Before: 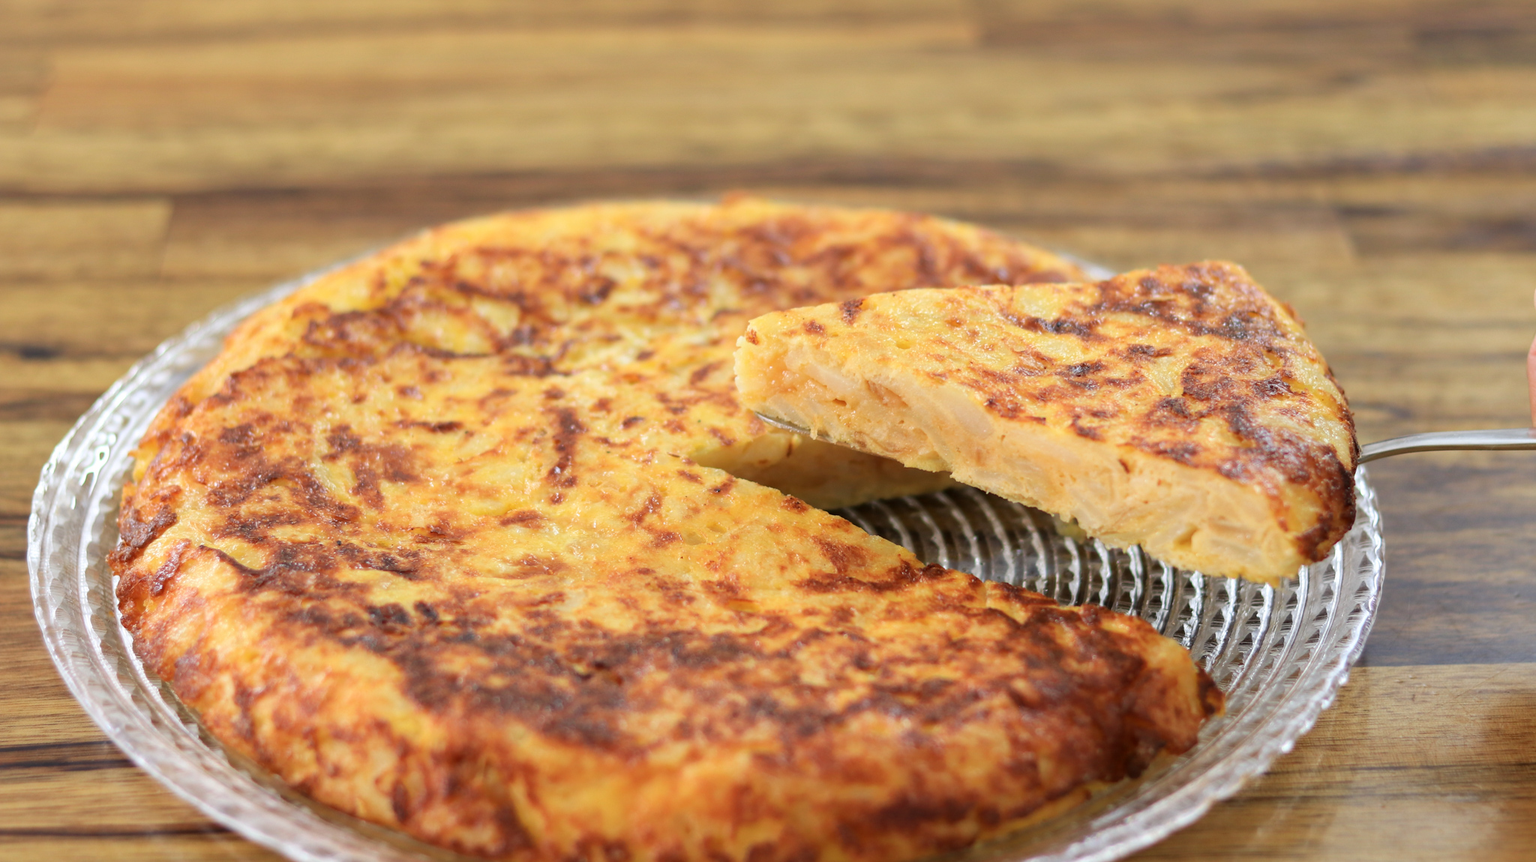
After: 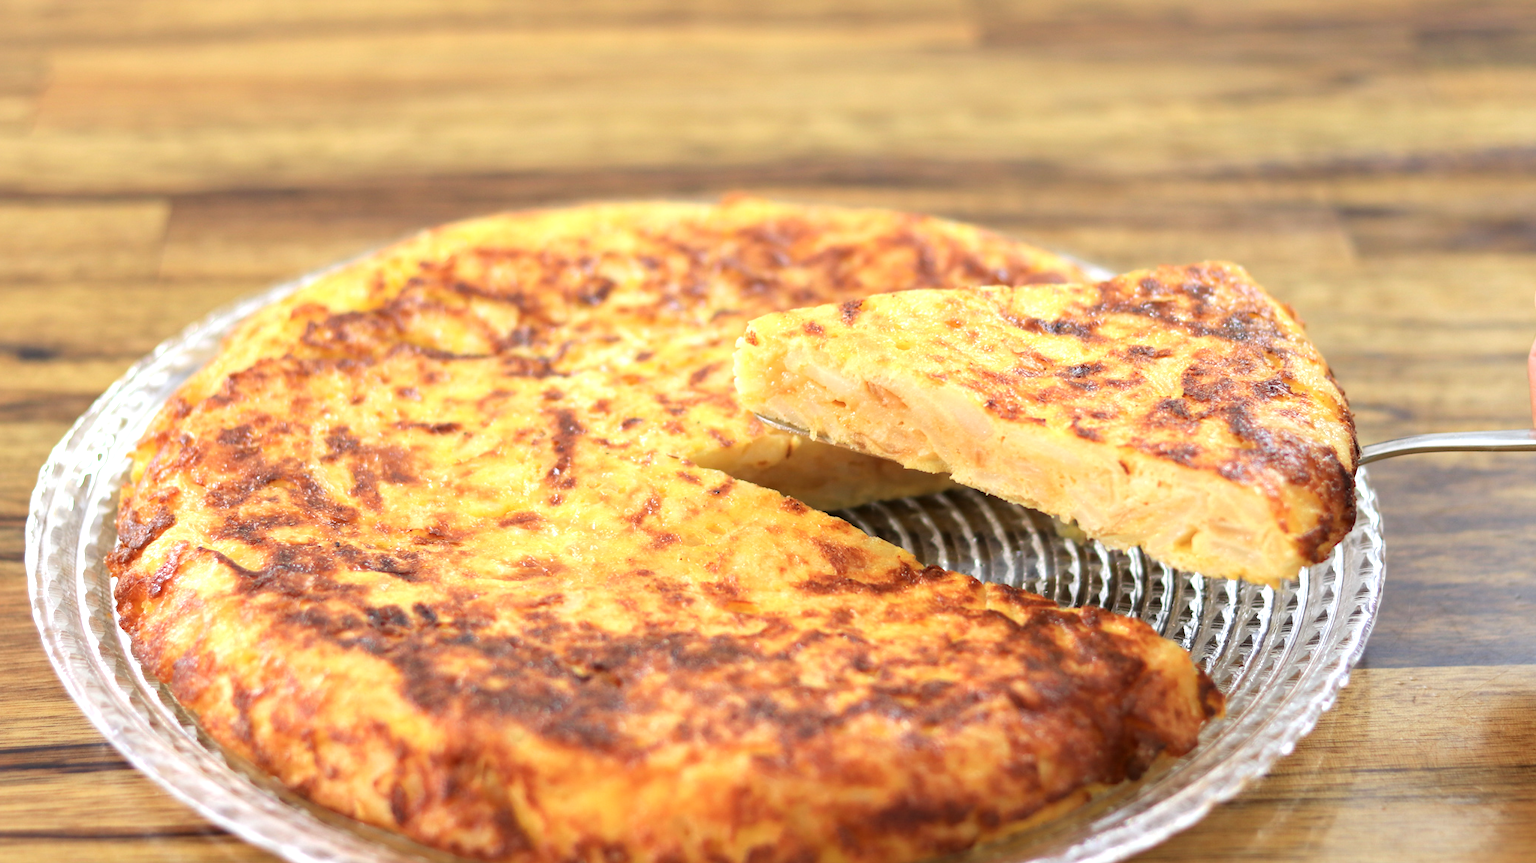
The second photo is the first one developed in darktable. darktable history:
exposure: exposure 0.558 EV, compensate highlight preservation false
crop and rotate: left 0.194%, bottom 0.014%
